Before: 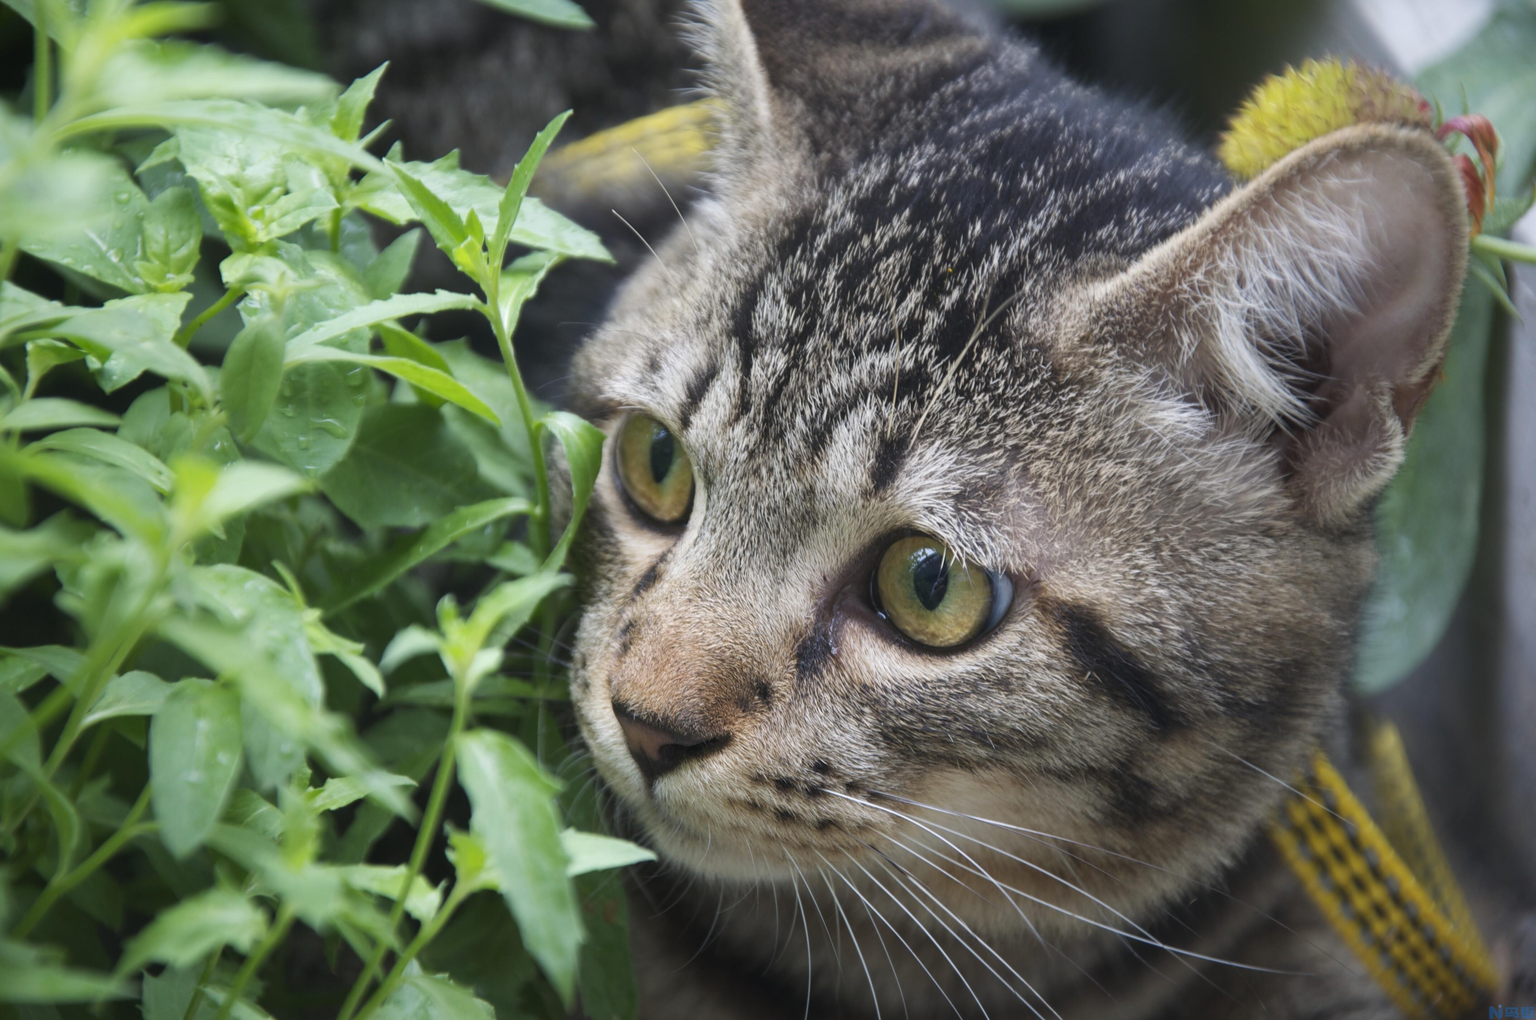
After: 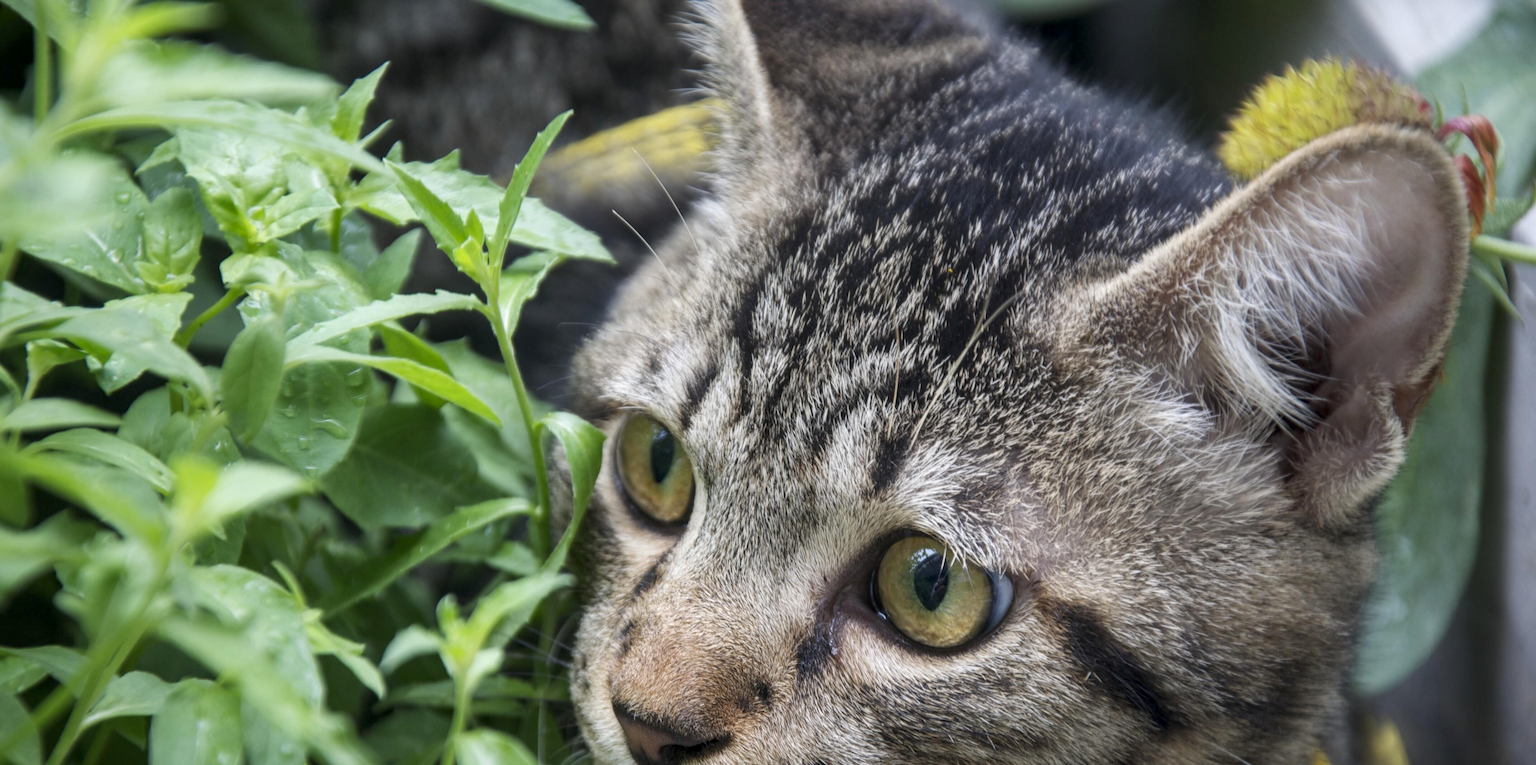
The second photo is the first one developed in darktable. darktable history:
local contrast: on, module defaults
exposure: black level correction 0.005, exposure 0.017 EV, compensate highlight preservation false
crop: bottom 24.968%
